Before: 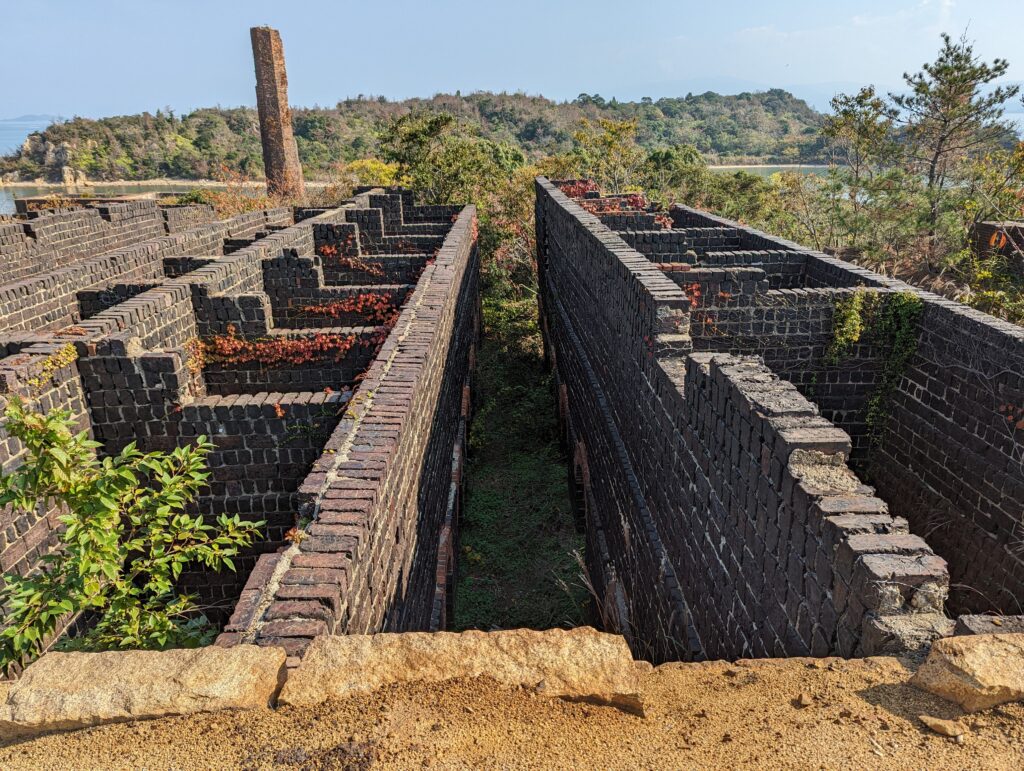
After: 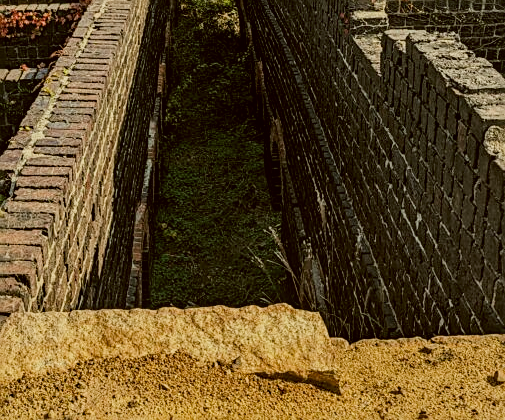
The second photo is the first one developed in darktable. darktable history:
color correction: highlights a* -1.79, highlights b* 10.61, shadows a* 0.279, shadows b* 19.01
crop: left 29.755%, top 42.016%, right 20.857%, bottom 3.506%
local contrast: on, module defaults
filmic rgb: black relative exposure -7.65 EV, white relative exposure 4.56 EV, hardness 3.61, contrast 1.054, contrast in shadows safe
sharpen: on, module defaults
